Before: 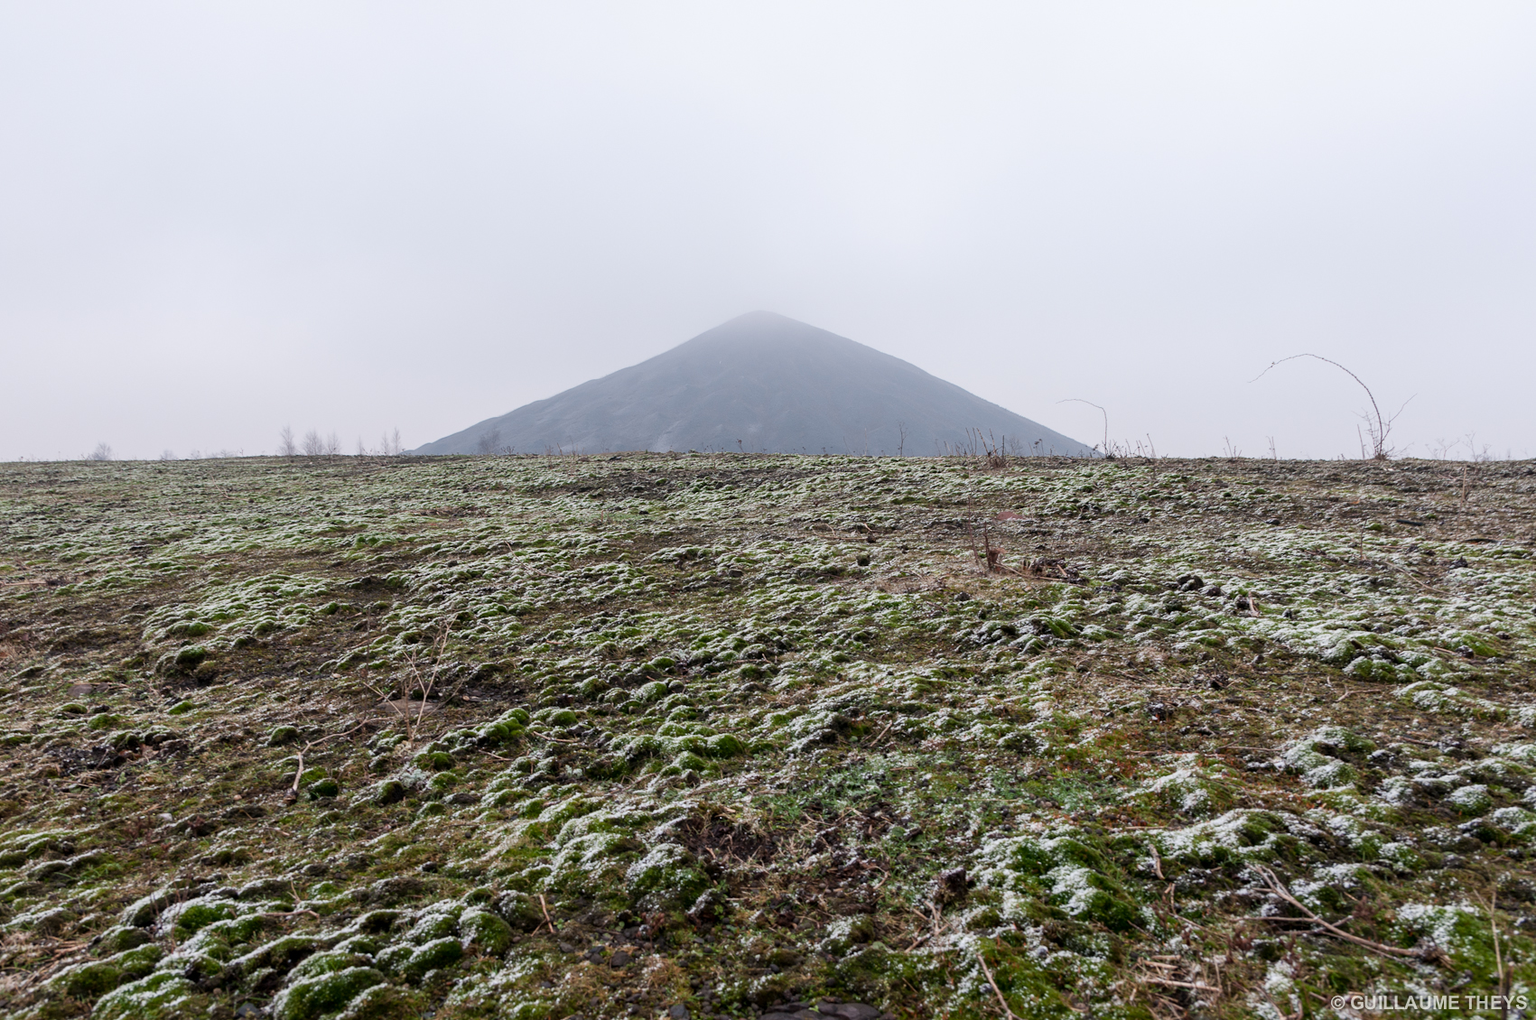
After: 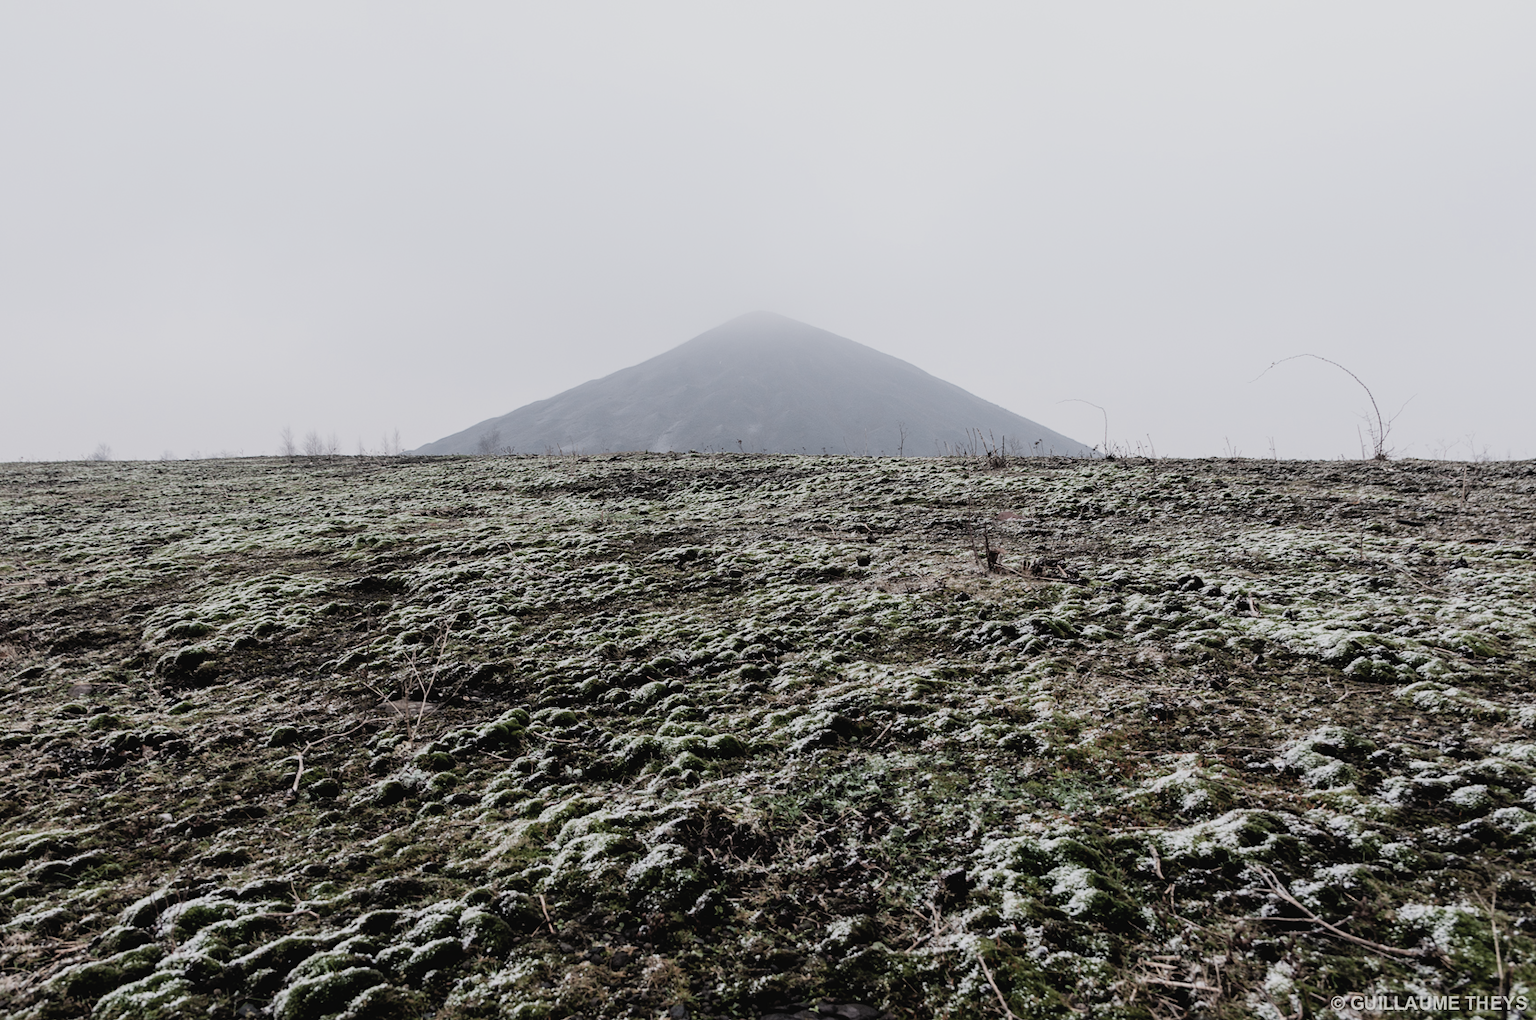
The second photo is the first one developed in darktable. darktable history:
filmic rgb: black relative exposure -5 EV, hardness 2.88, contrast 1.4
contrast brightness saturation: contrast -0.05, saturation -0.41
